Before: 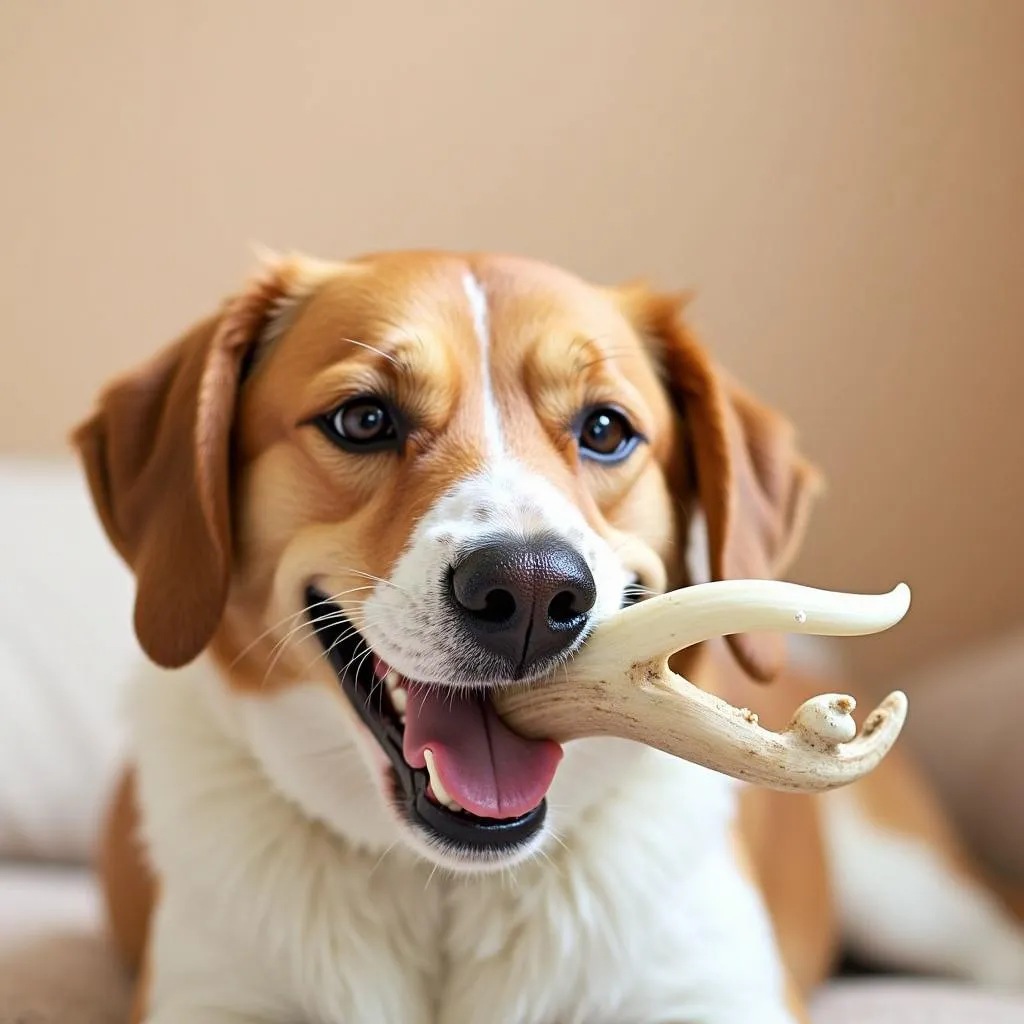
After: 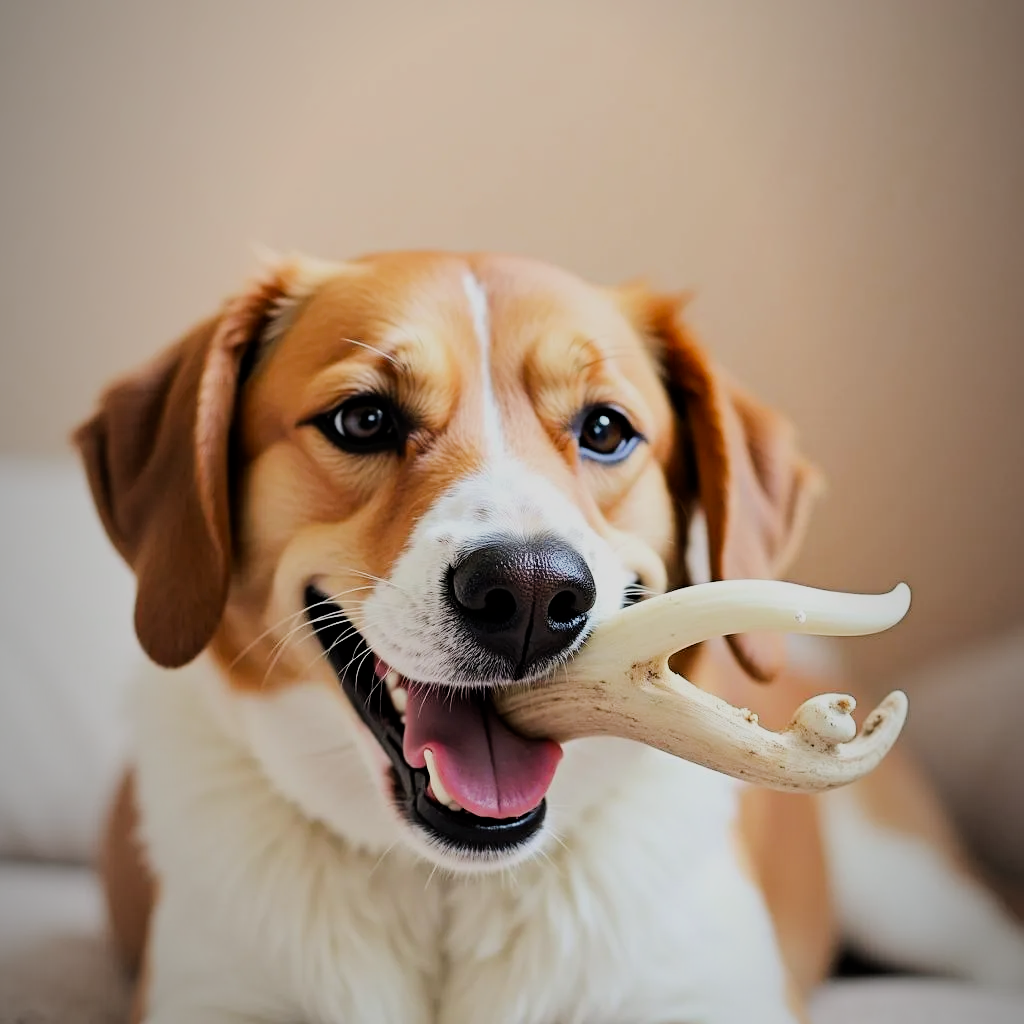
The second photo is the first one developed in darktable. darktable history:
filmic rgb: black relative exposure -7.15 EV, white relative exposure 5.36 EV, hardness 3.02
tone equalizer: -8 EV -0.417 EV, -7 EV -0.389 EV, -6 EV -0.333 EV, -5 EV -0.222 EV, -3 EV 0.222 EV, -2 EV 0.333 EV, -1 EV 0.389 EV, +0 EV 0.417 EV, edges refinement/feathering 500, mask exposure compensation -1.57 EV, preserve details no
vibrance: vibrance 78%
vignetting: fall-off start 97%, fall-off radius 100%, width/height ratio 0.609, unbound false
